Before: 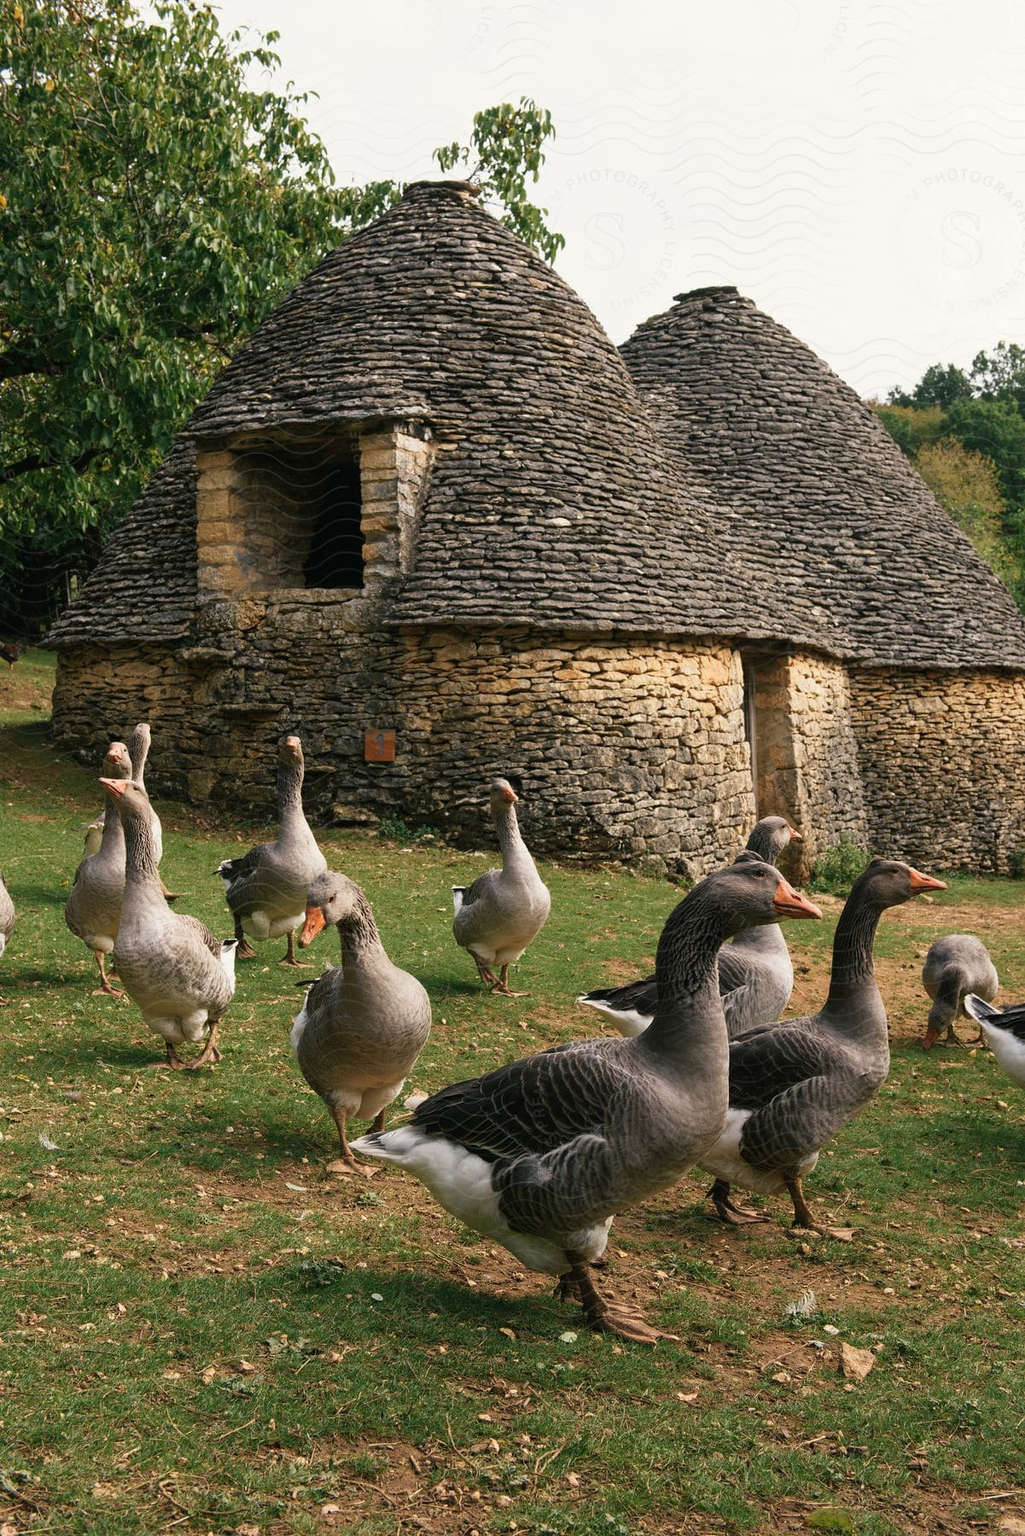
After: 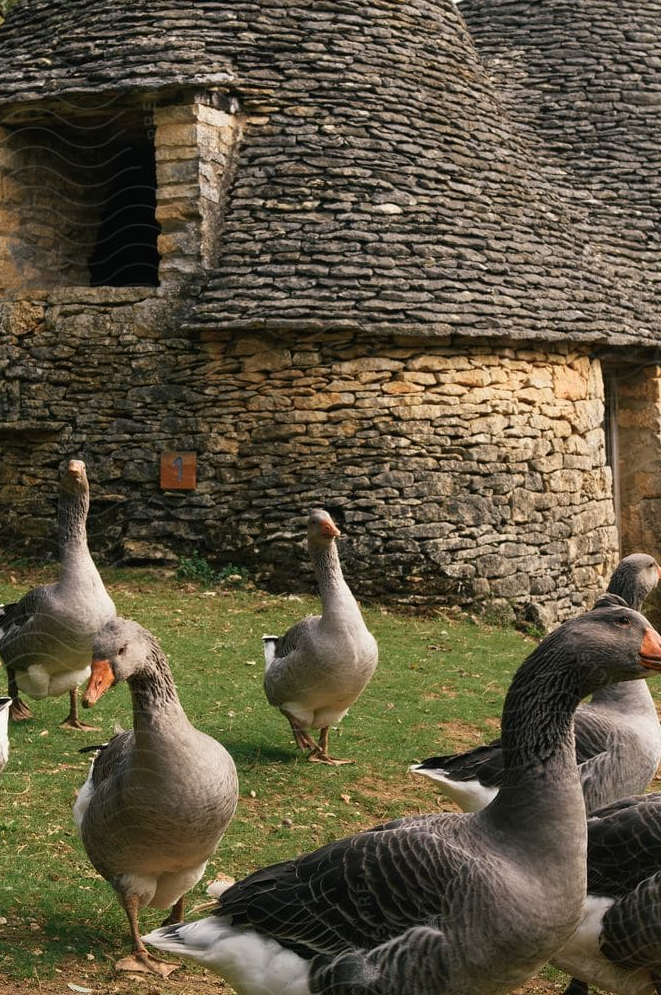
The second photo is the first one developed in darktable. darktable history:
crop and rotate: left 22.292%, top 22.395%, right 22.651%, bottom 22.326%
